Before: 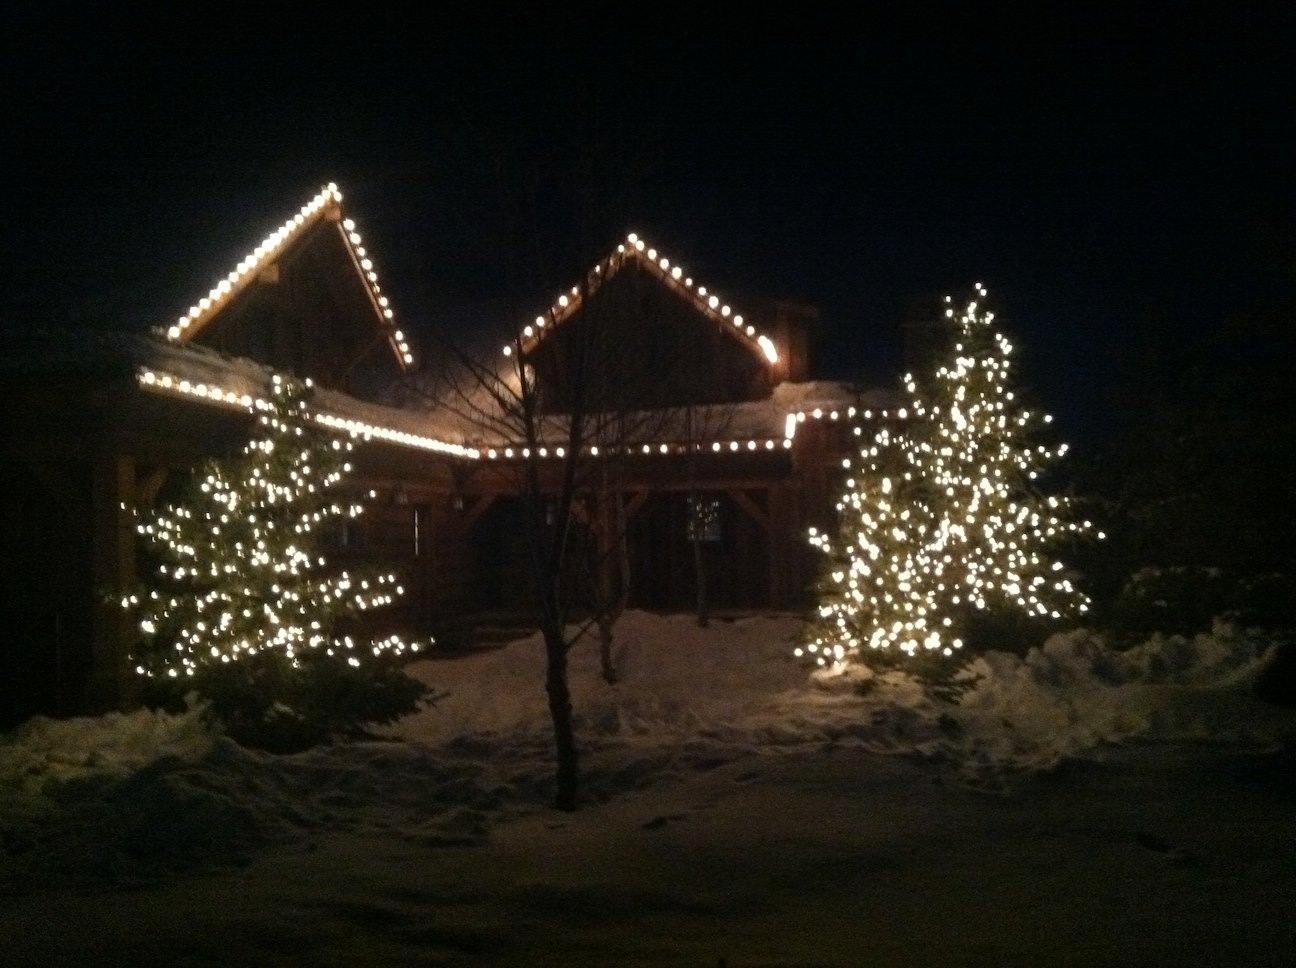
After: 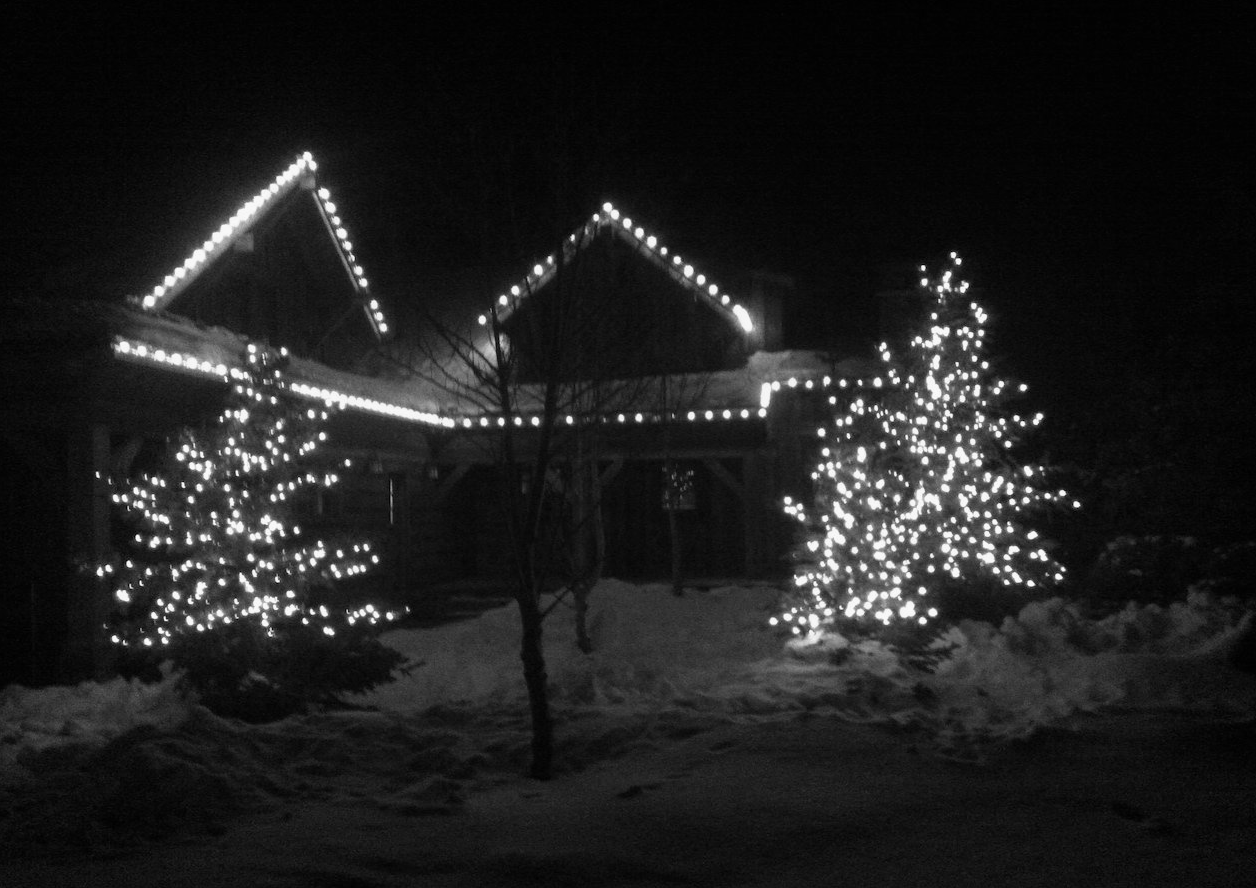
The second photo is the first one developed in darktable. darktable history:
monochrome: a -35.87, b 49.73, size 1.7
crop: left 1.964%, top 3.251%, right 1.122%, bottom 4.933%
